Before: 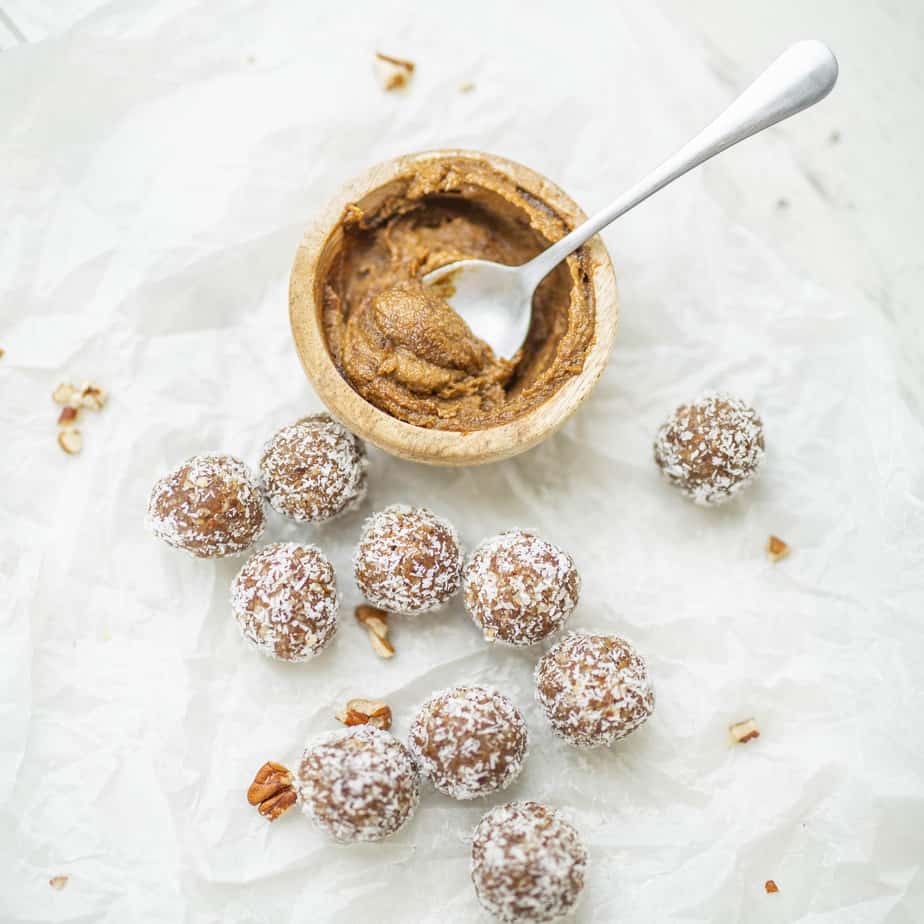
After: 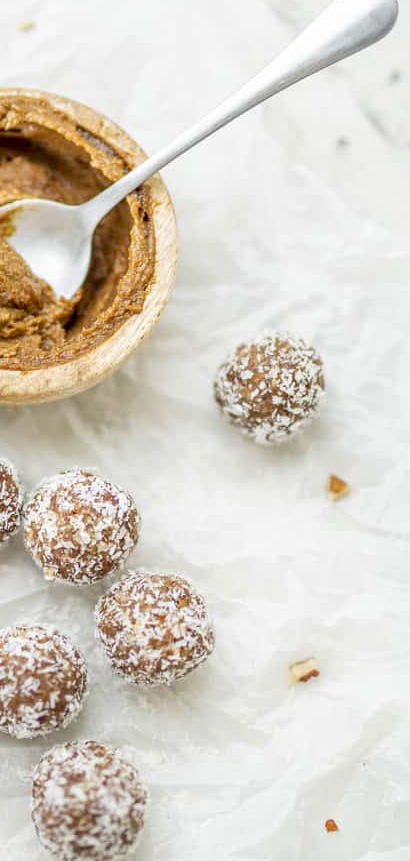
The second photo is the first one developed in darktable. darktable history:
crop: left 47.628%, top 6.643%, right 7.874%
exposure: black level correction 0.01, exposure 0.011 EV, compensate highlight preservation false
